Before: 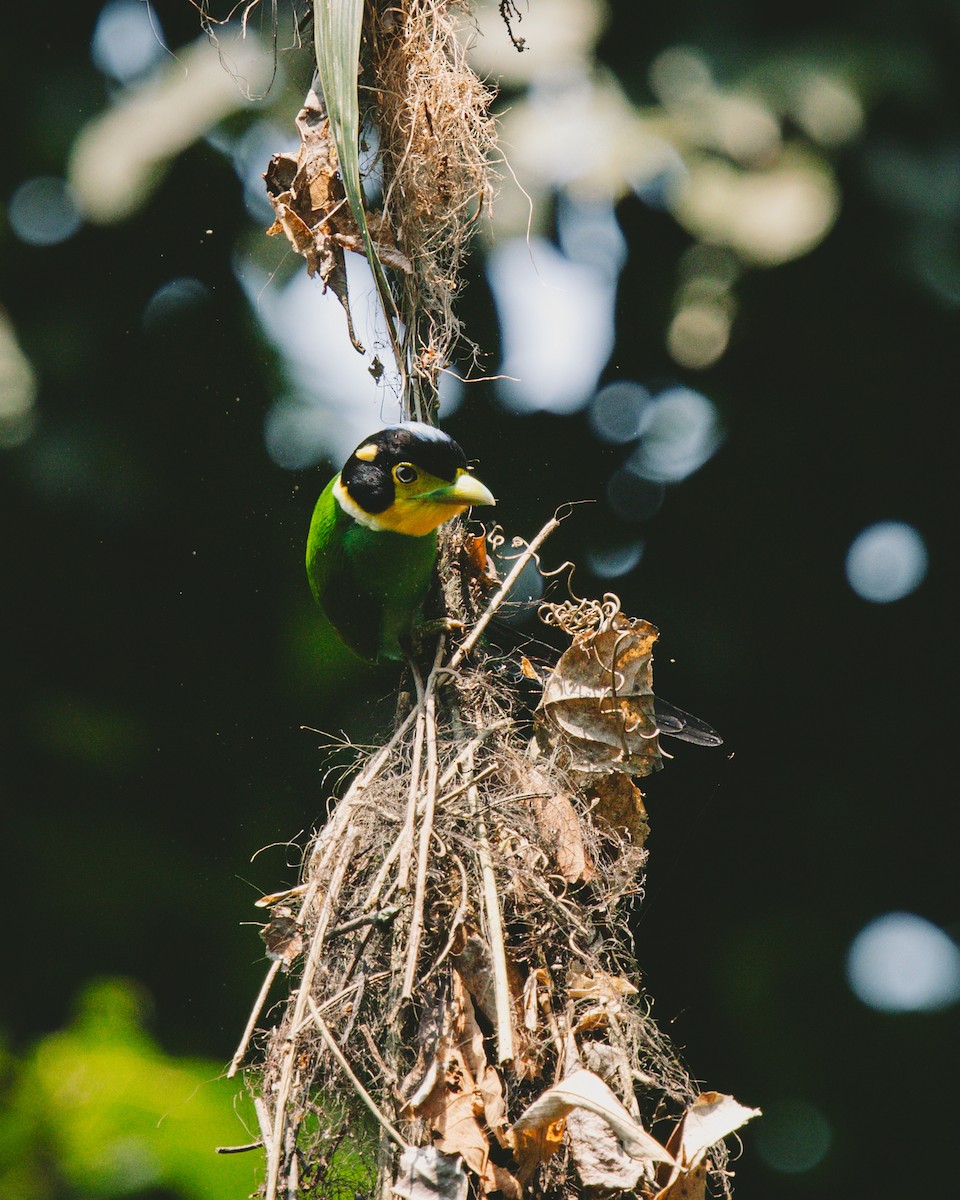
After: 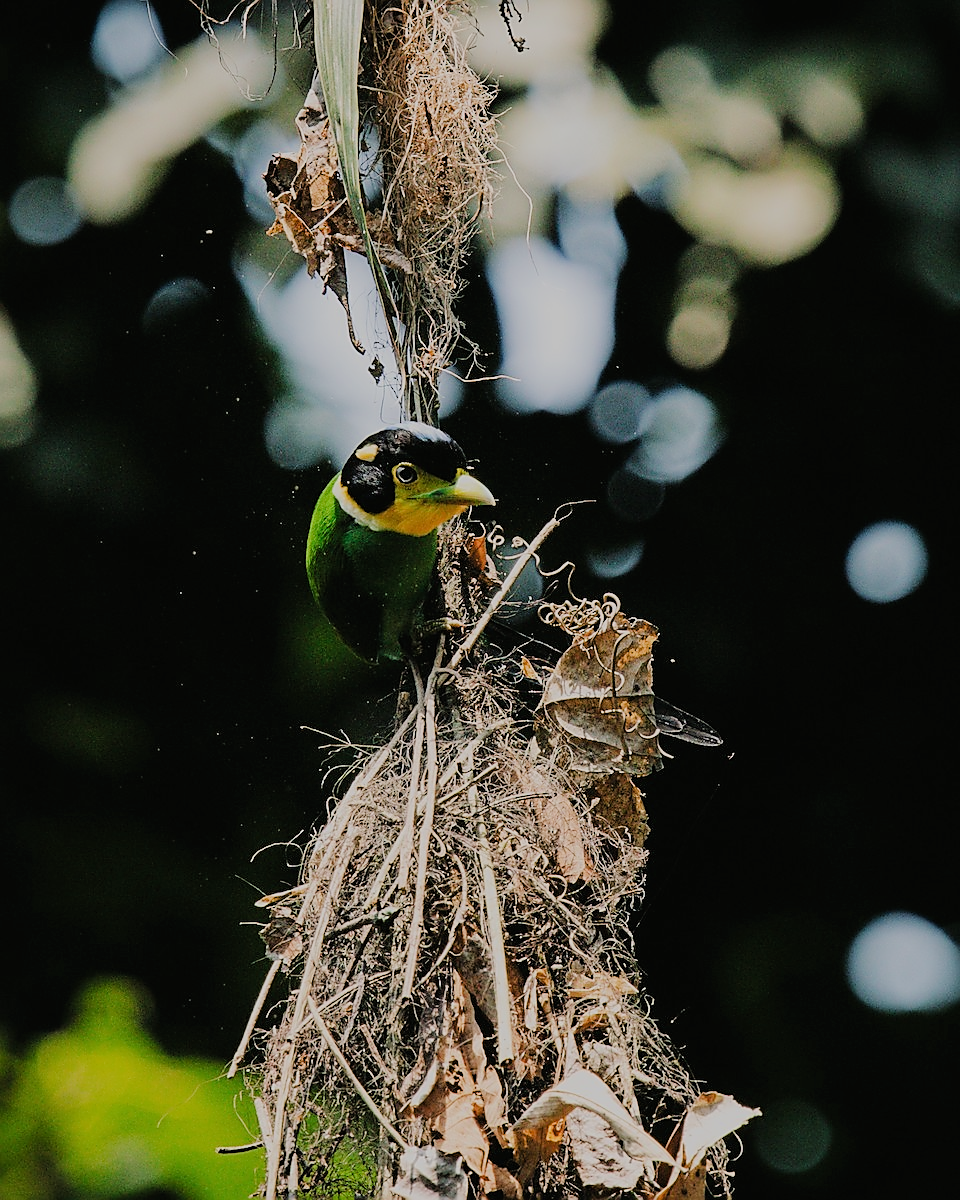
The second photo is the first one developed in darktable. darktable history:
sharpen: radius 1.405, amount 1.24, threshold 0.85
filmic rgb: black relative exposure -6.06 EV, white relative exposure 6.98 EV, hardness 2.24
